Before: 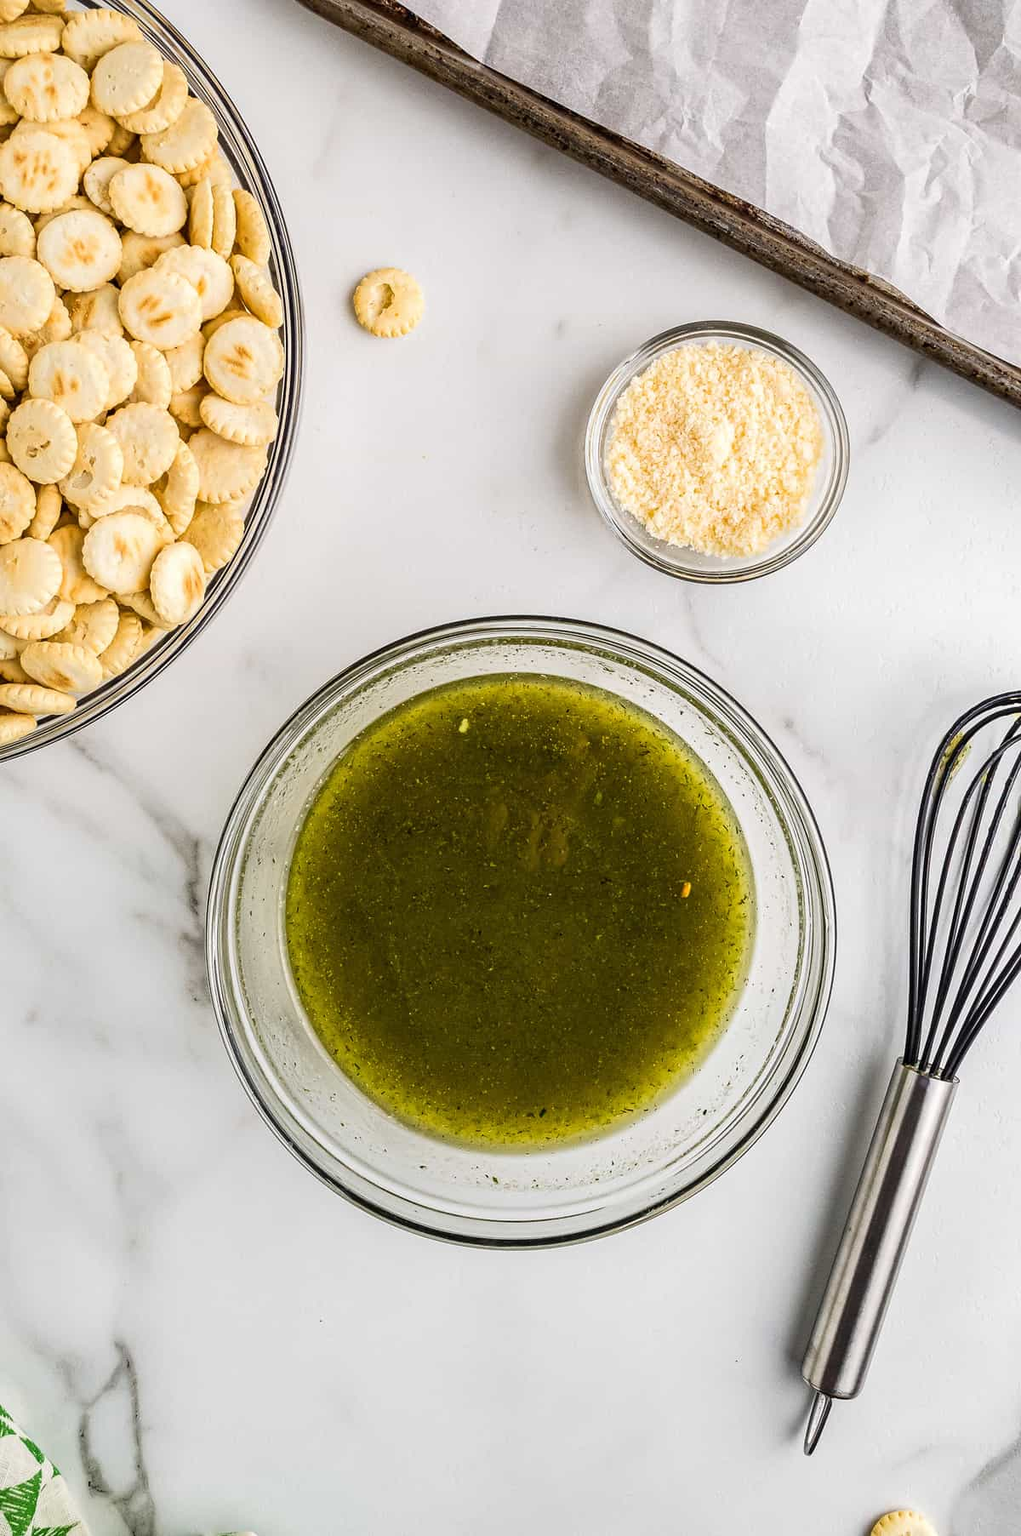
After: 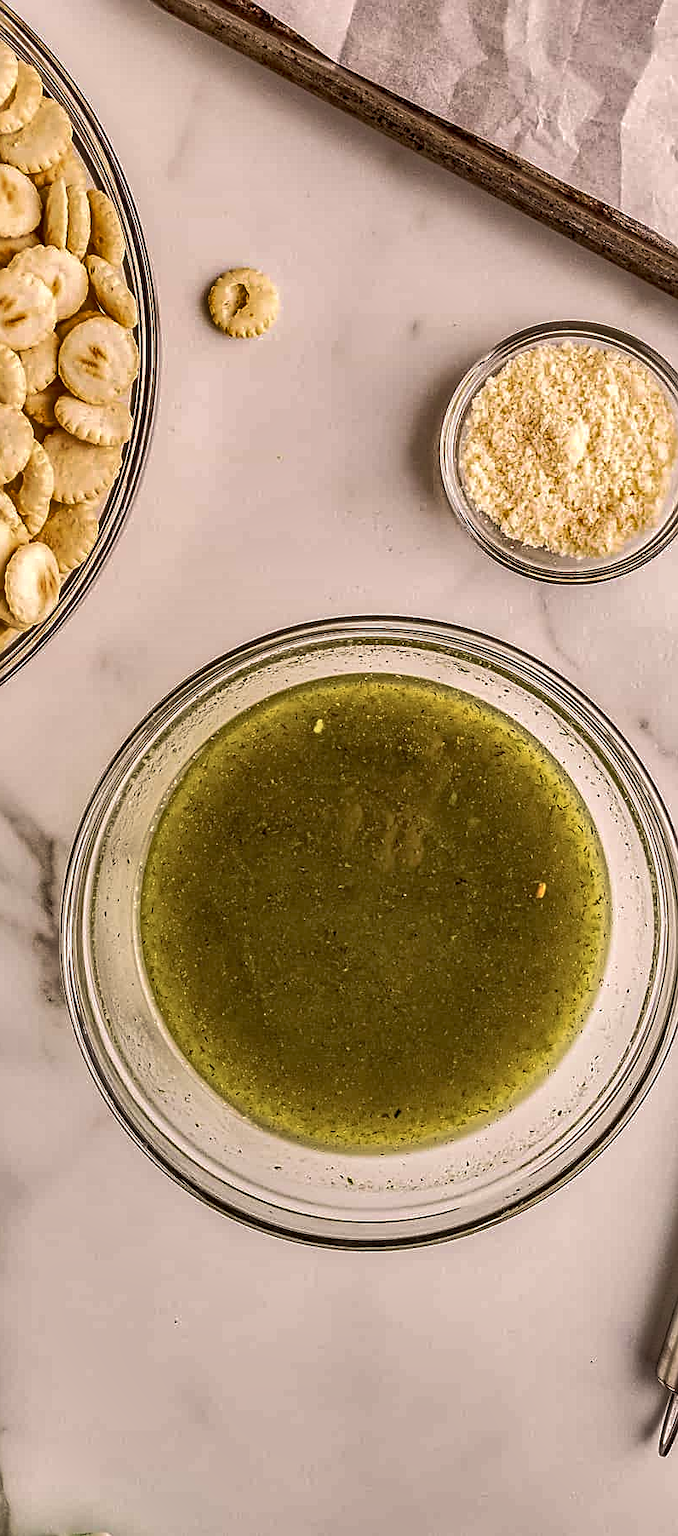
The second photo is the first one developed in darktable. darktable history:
shadows and highlights: shadows 30.69, highlights -62.5, soften with gaussian
crop and rotate: left 14.288%, right 19.282%
color correction: highlights a* 6.71, highlights b* 7.52, shadows a* 6.47, shadows b* 7.25, saturation 0.886
sharpen: on, module defaults
tone curve: curves: ch0 [(0, 0) (0.003, 0.005) (0.011, 0.016) (0.025, 0.036) (0.044, 0.071) (0.069, 0.112) (0.1, 0.149) (0.136, 0.187) (0.177, 0.228) (0.224, 0.272) (0.277, 0.32) (0.335, 0.374) (0.399, 0.429) (0.468, 0.479) (0.543, 0.538) (0.623, 0.609) (0.709, 0.697) (0.801, 0.789) (0.898, 0.876) (1, 1)], preserve colors none
velvia: on, module defaults
local contrast: on, module defaults
